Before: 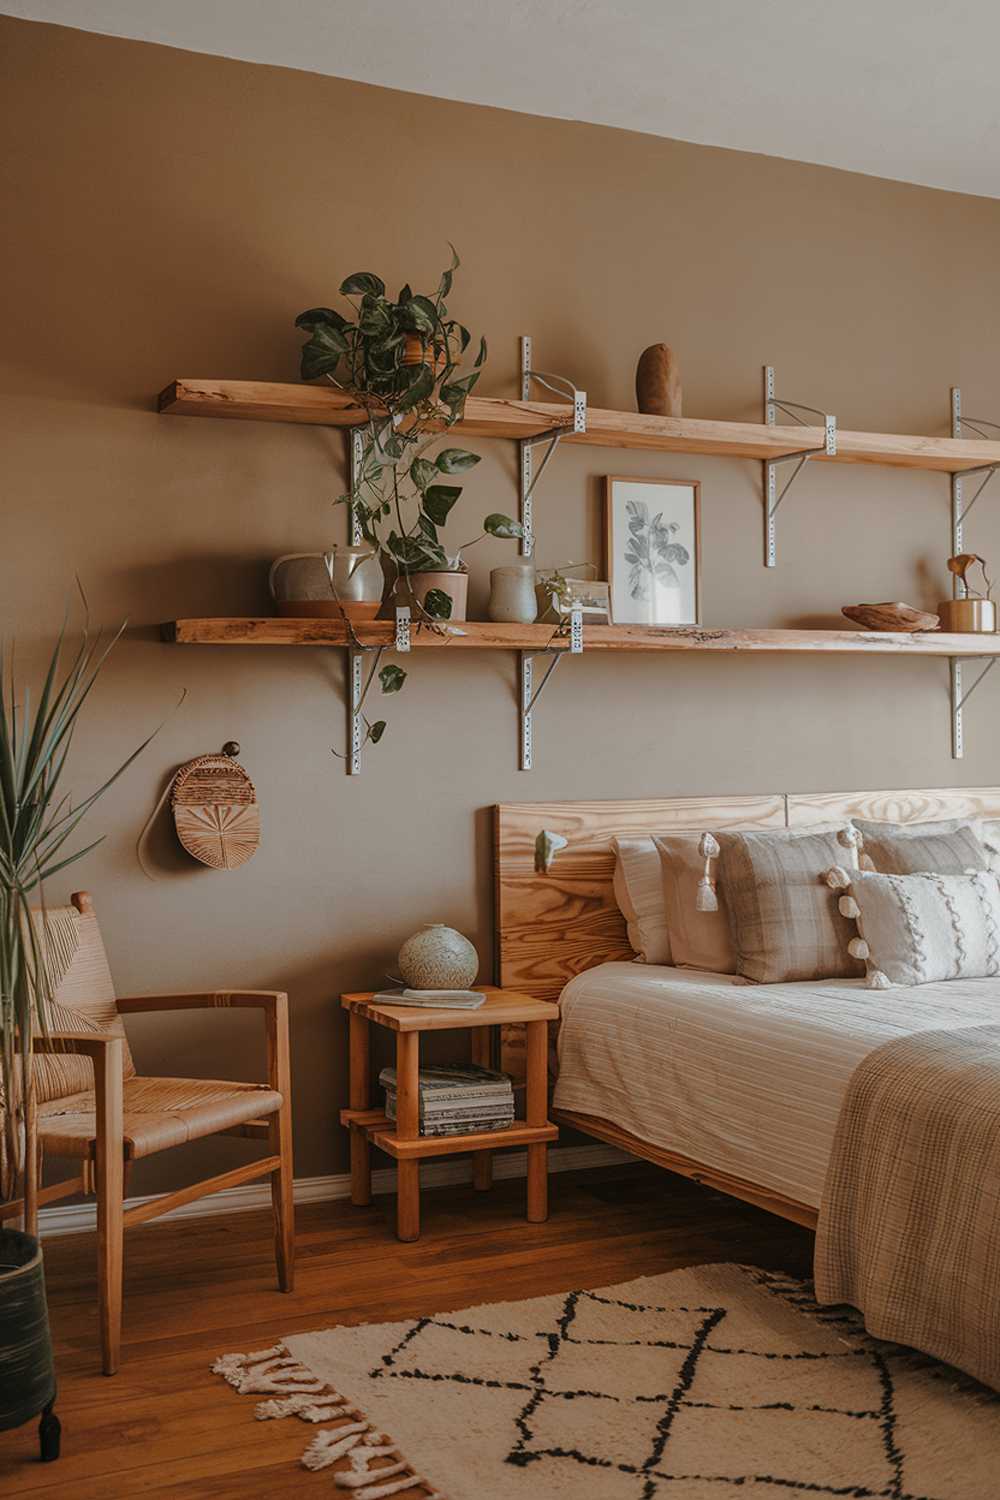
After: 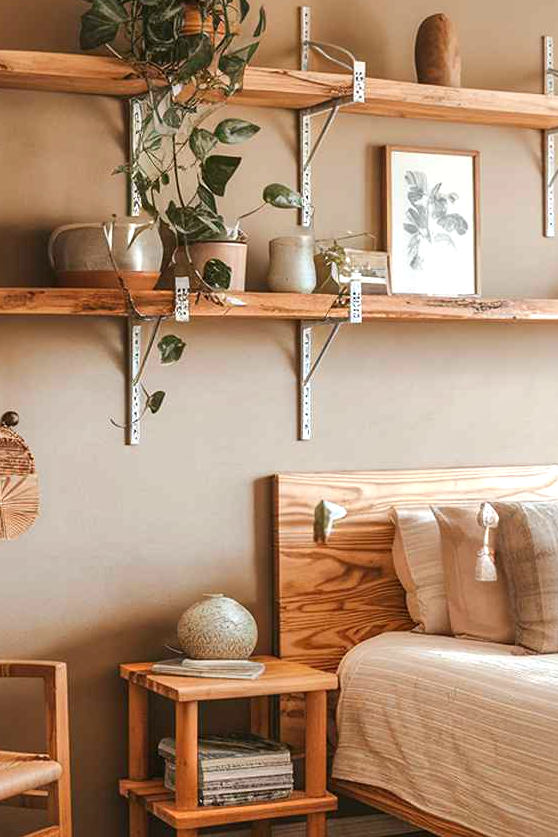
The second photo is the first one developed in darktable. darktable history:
exposure: exposure 1 EV, compensate highlight preservation false
local contrast: mode bilateral grid, contrast 20, coarseness 50, detail 120%, midtone range 0.2
crop and rotate: left 22.13%, top 22.054%, right 22.026%, bottom 22.102%
